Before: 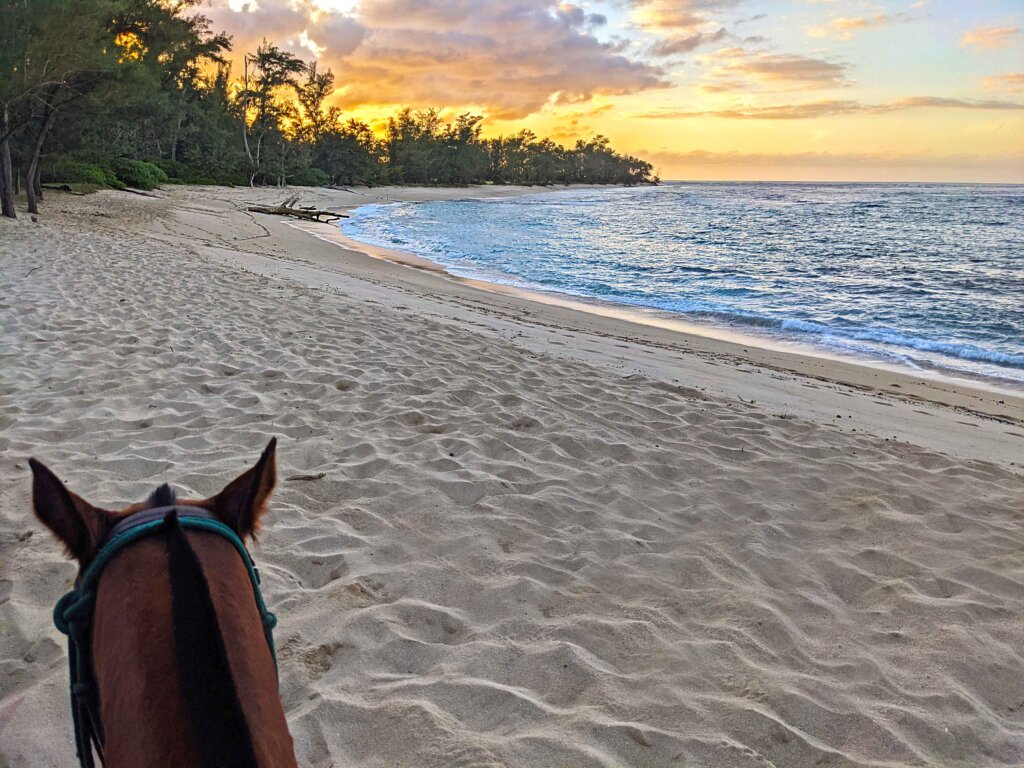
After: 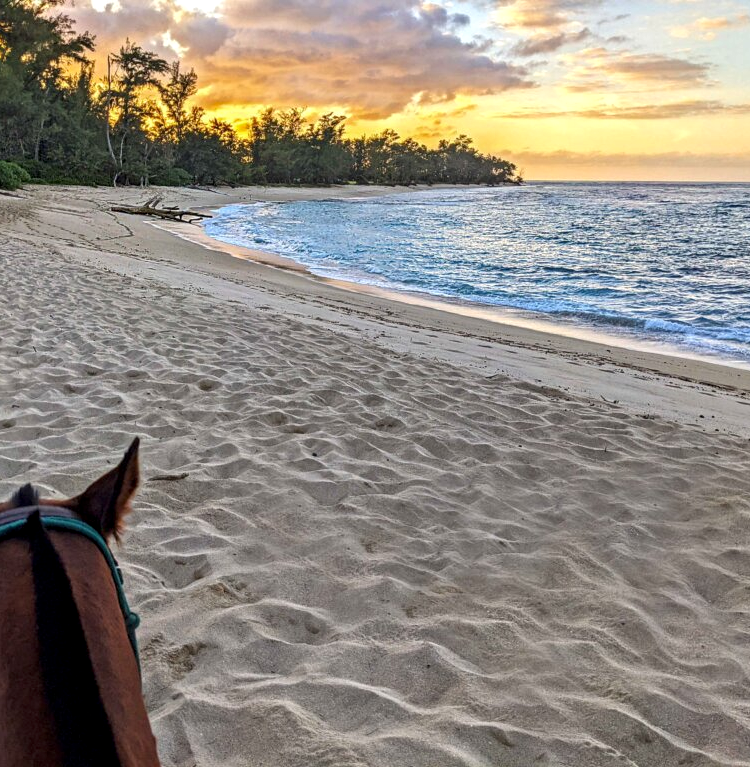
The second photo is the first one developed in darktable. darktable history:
crop: left 13.443%, right 13.31%
local contrast: detail 130%
